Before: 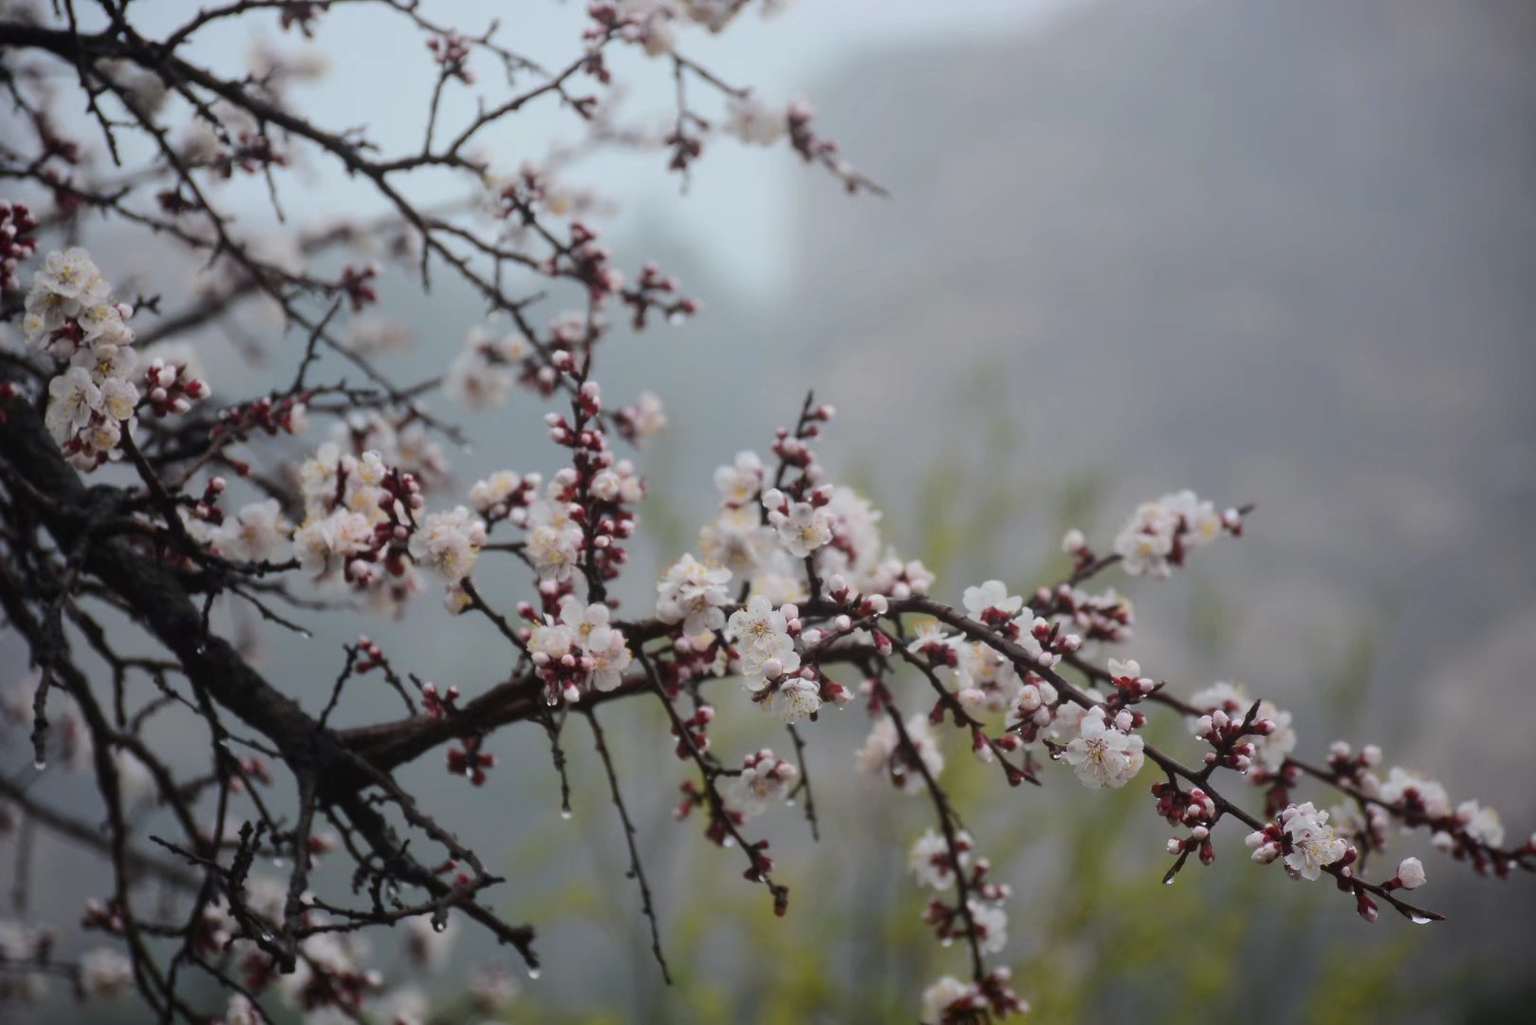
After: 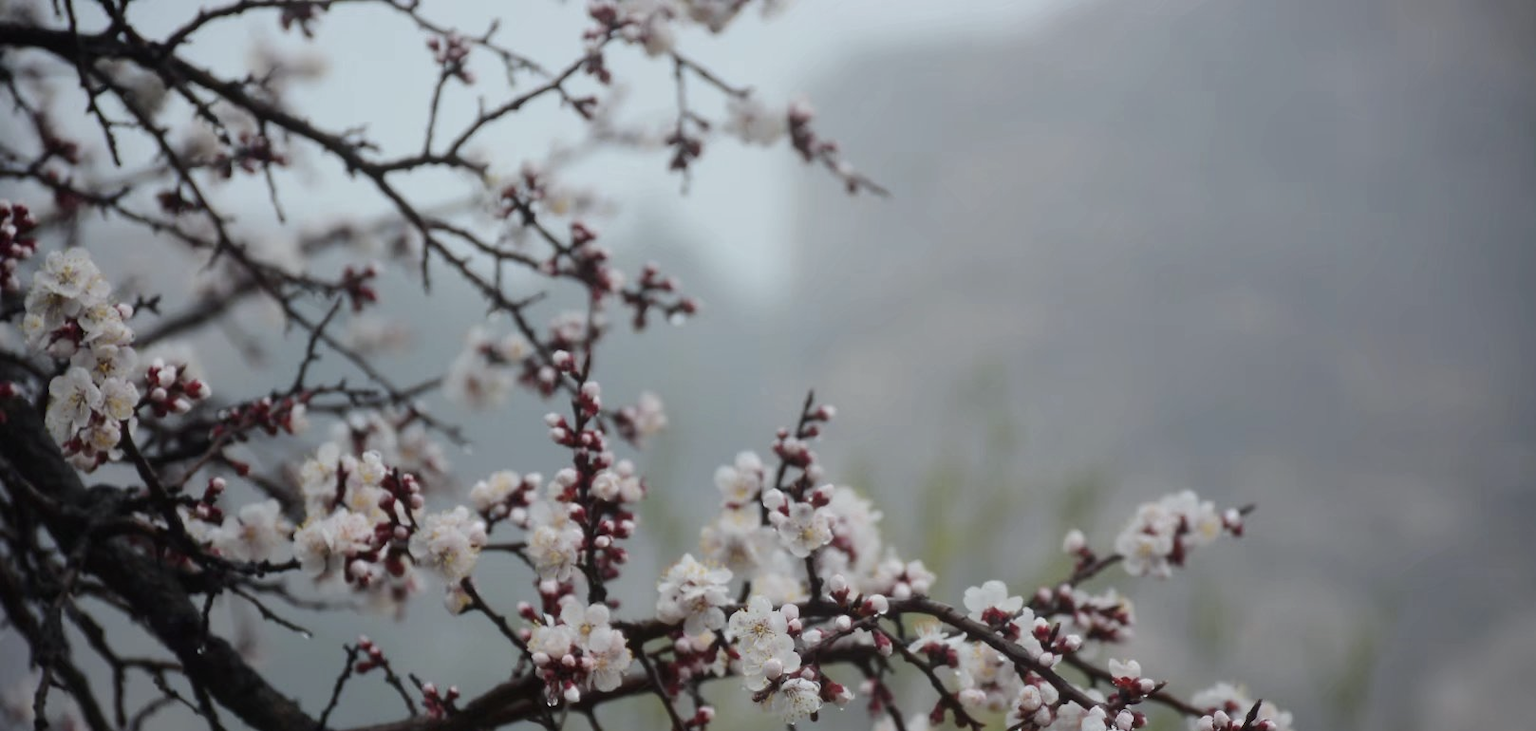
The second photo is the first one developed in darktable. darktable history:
white balance: red 0.978, blue 0.999
crop: bottom 28.576%
color balance: input saturation 100.43%, contrast fulcrum 14.22%, output saturation 70.41%
levels: levels [0, 0.51, 1]
color balance rgb: perceptual saturation grading › global saturation 20%, perceptual saturation grading › highlights -25%, perceptual saturation grading › shadows 25%
